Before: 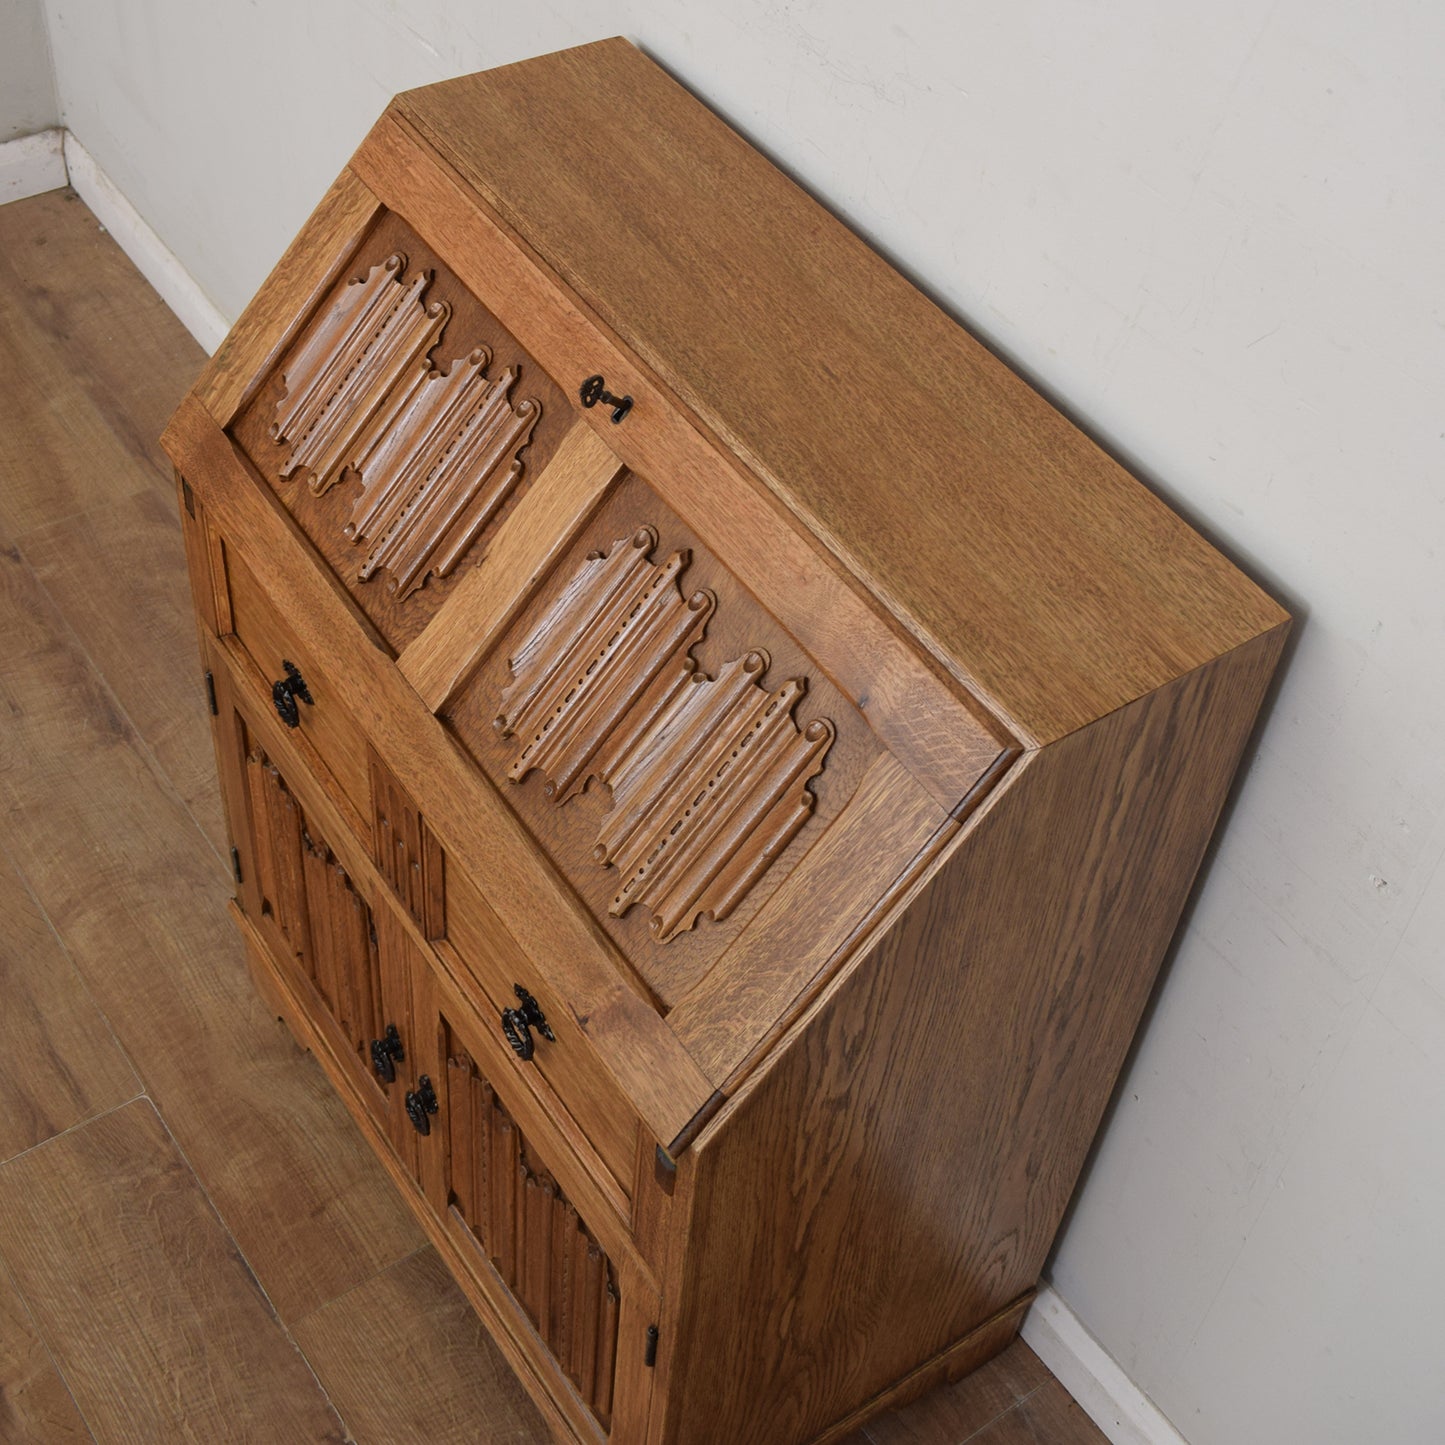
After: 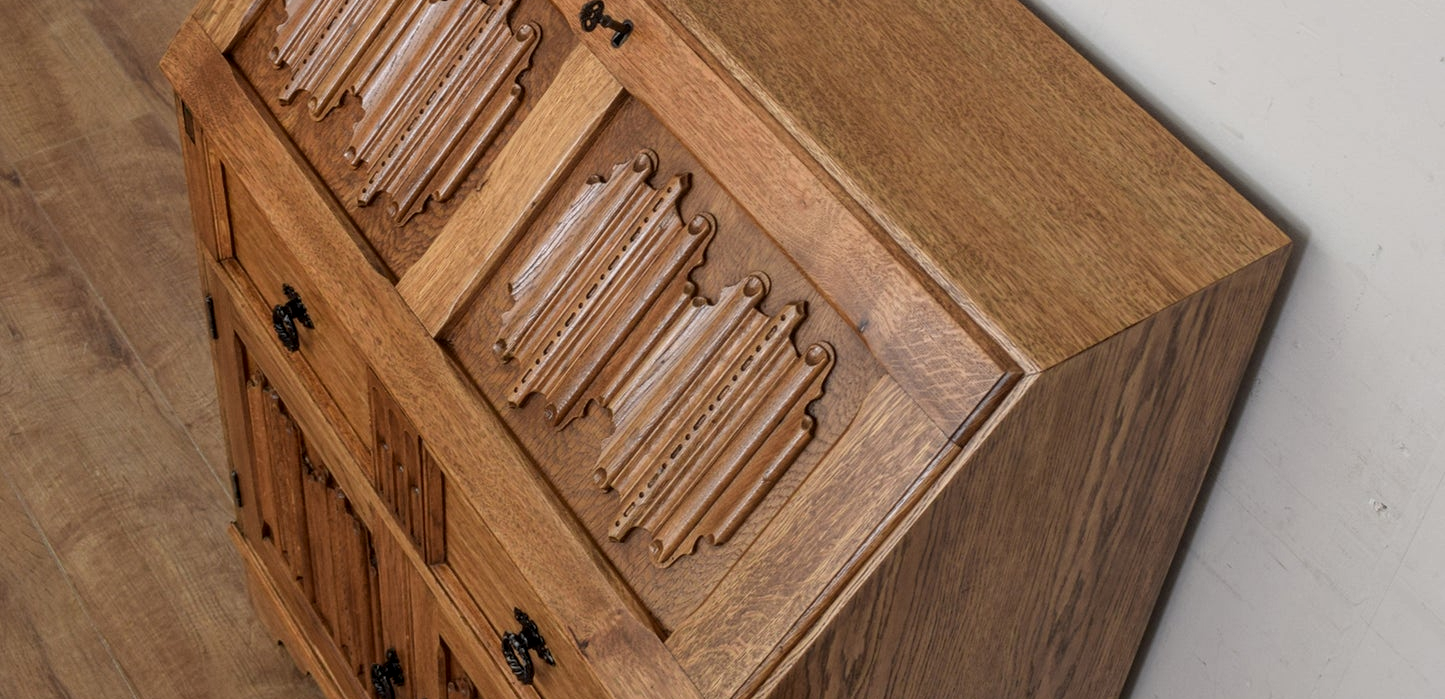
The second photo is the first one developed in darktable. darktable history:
local contrast: highlights 0%, shadows 0%, detail 133%
crop and rotate: top 26.056%, bottom 25.543%
